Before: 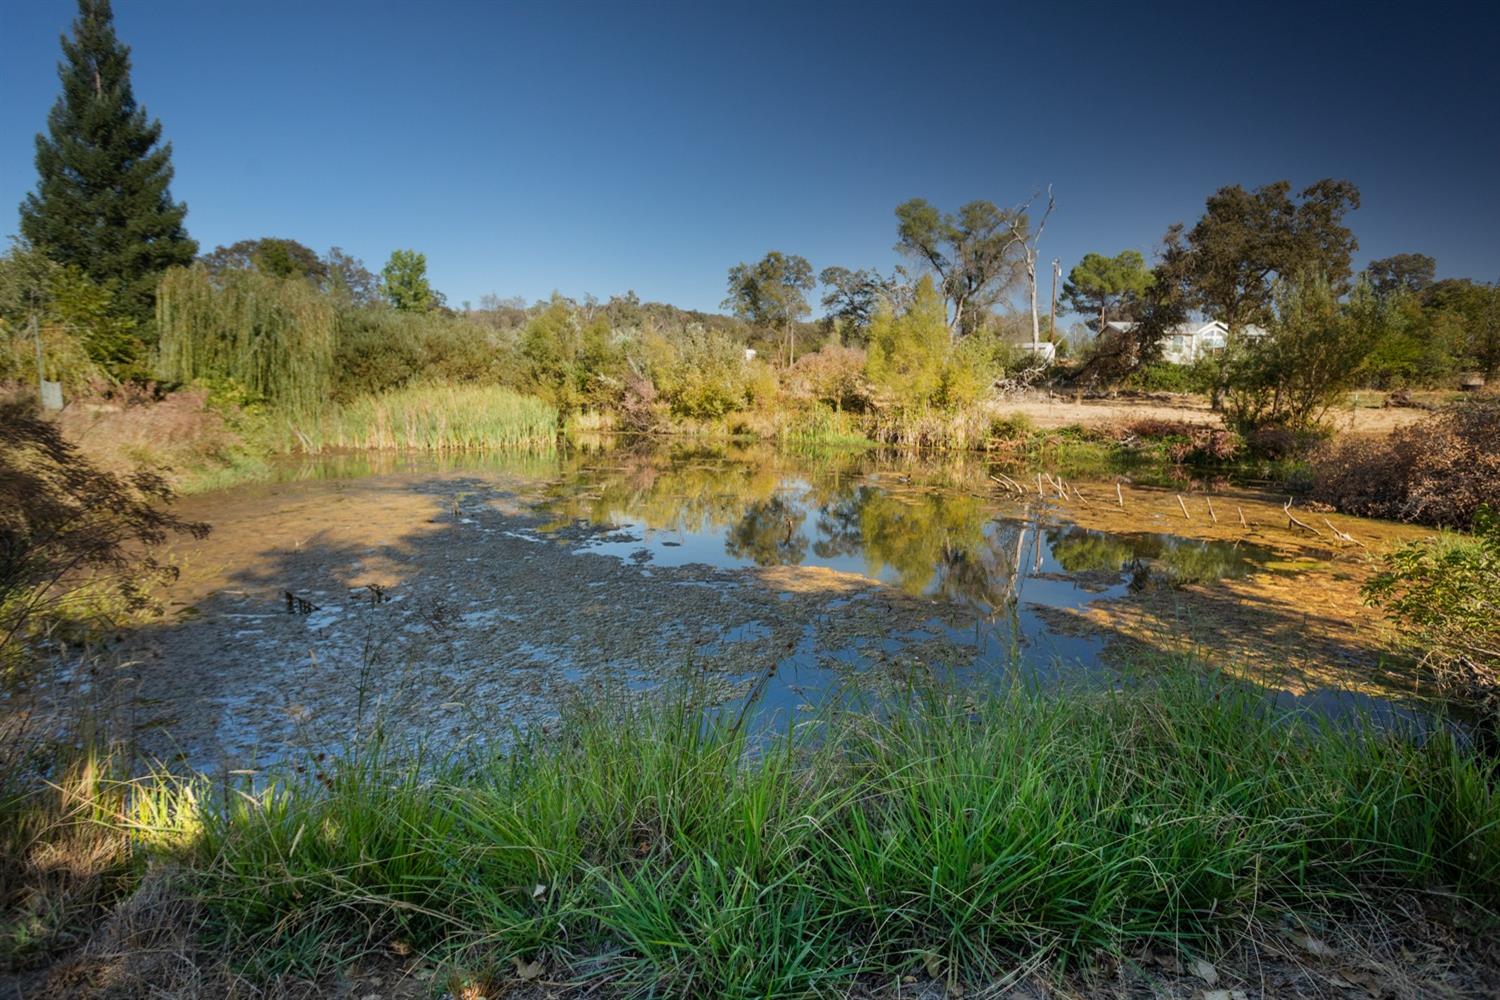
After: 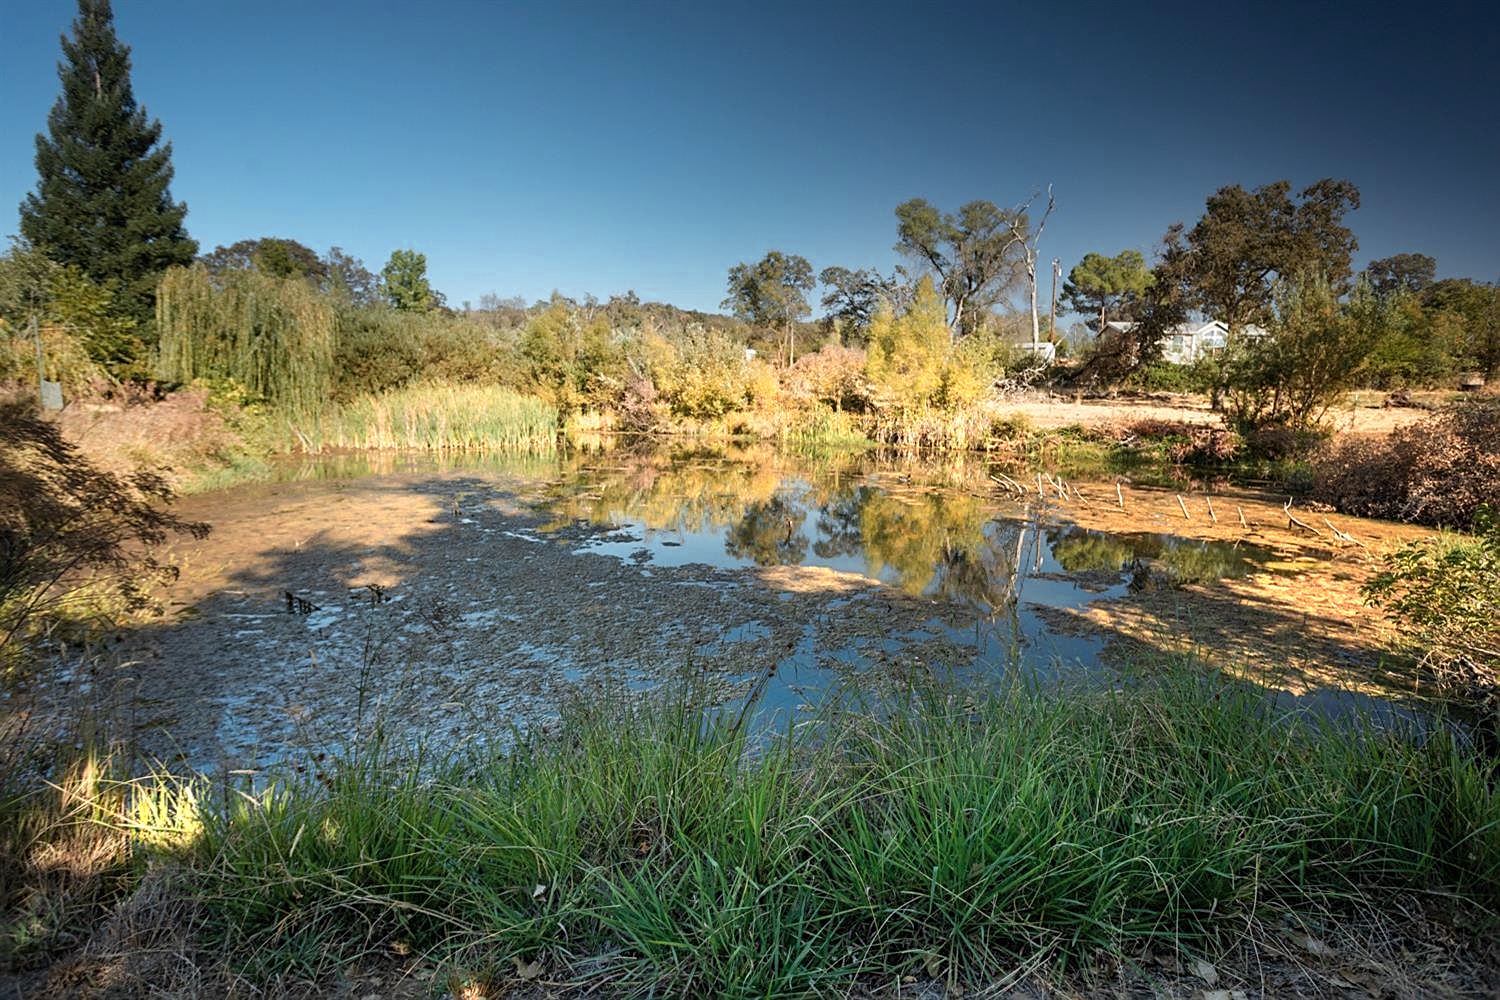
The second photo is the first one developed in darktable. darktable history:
sharpen: on, module defaults
color zones: curves: ch0 [(0.018, 0.548) (0.197, 0.654) (0.425, 0.447) (0.605, 0.658) (0.732, 0.579)]; ch1 [(0.105, 0.531) (0.224, 0.531) (0.386, 0.39) (0.618, 0.456) (0.732, 0.456) (0.956, 0.421)]; ch2 [(0.039, 0.583) (0.215, 0.465) (0.399, 0.544) (0.465, 0.548) (0.614, 0.447) (0.724, 0.43) (0.882, 0.623) (0.956, 0.632)]
